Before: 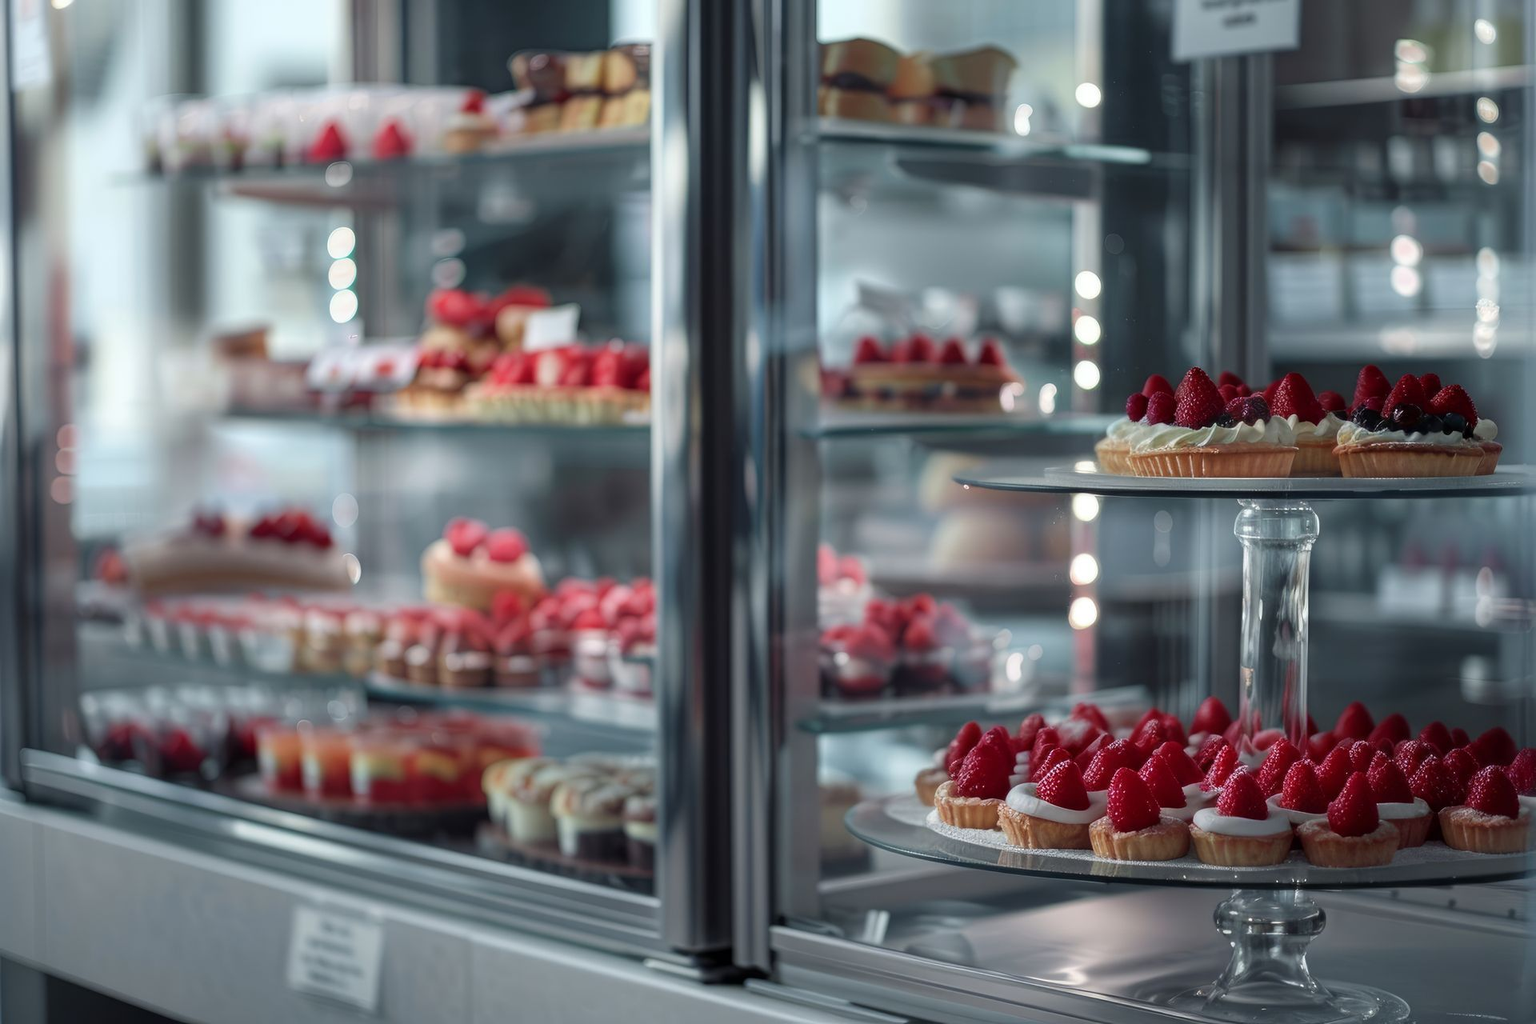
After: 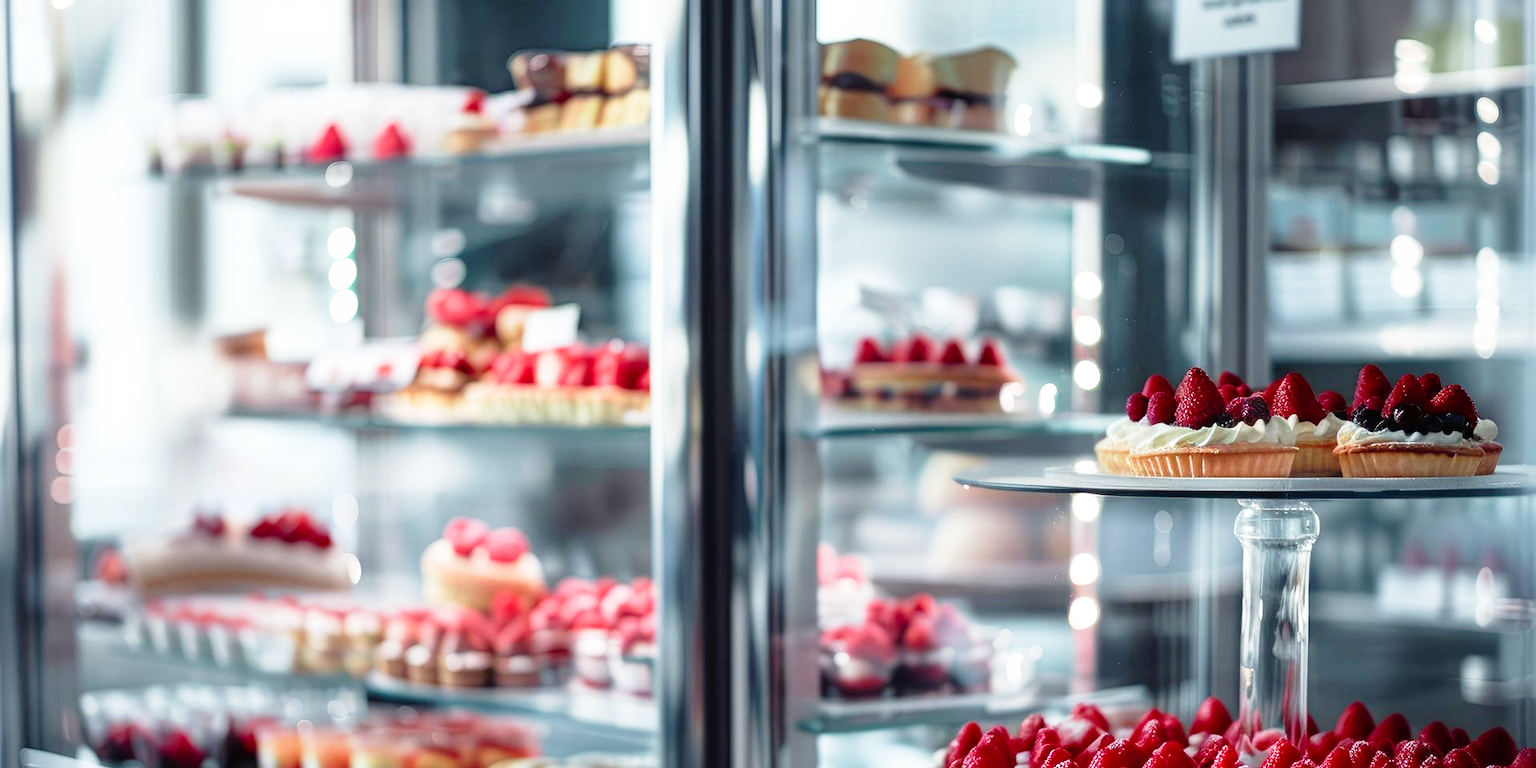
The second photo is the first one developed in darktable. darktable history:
base curve: curves: ch0 [(0, 0) (0.012, 0.01) (0.073, 0.168) (0.31, 0.711) (0.645, 0.957) (1, 1)], preserve colors none
crop: bottom 24.904%
